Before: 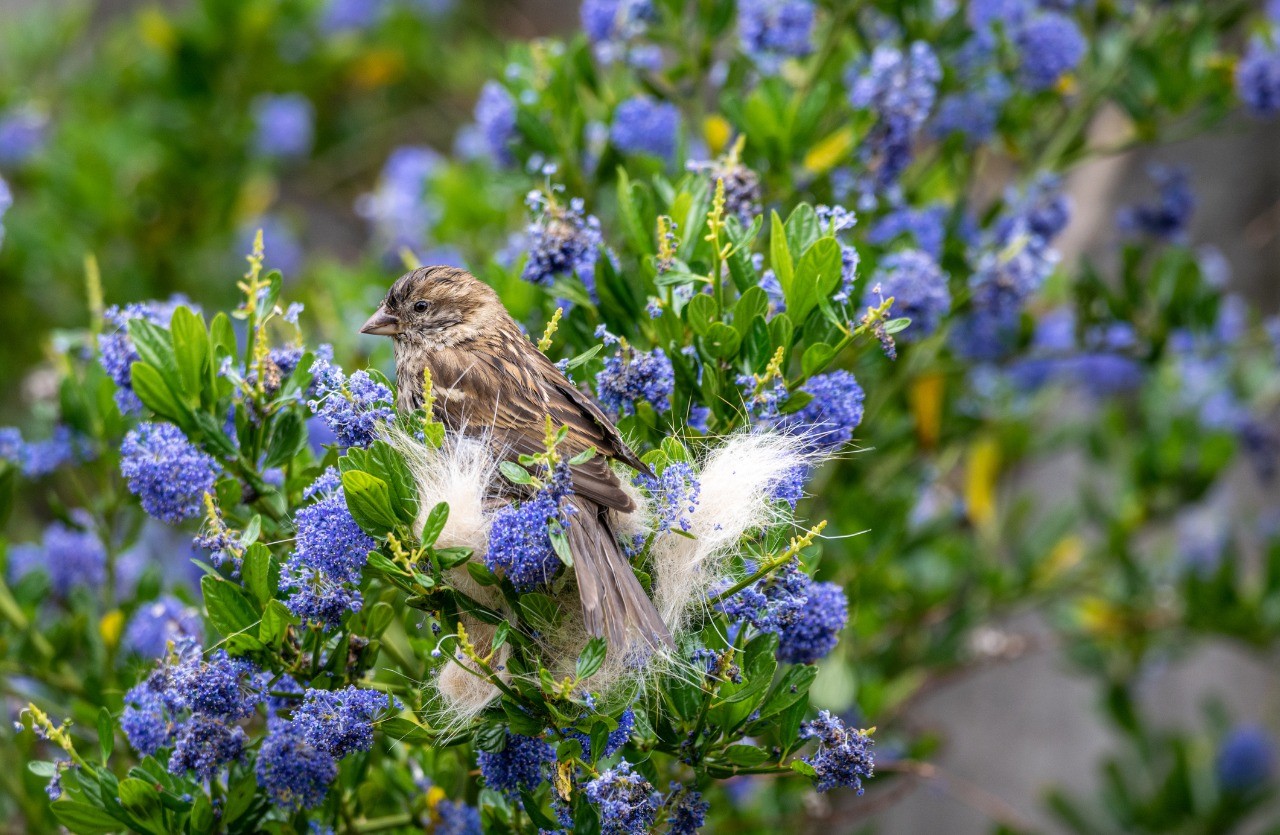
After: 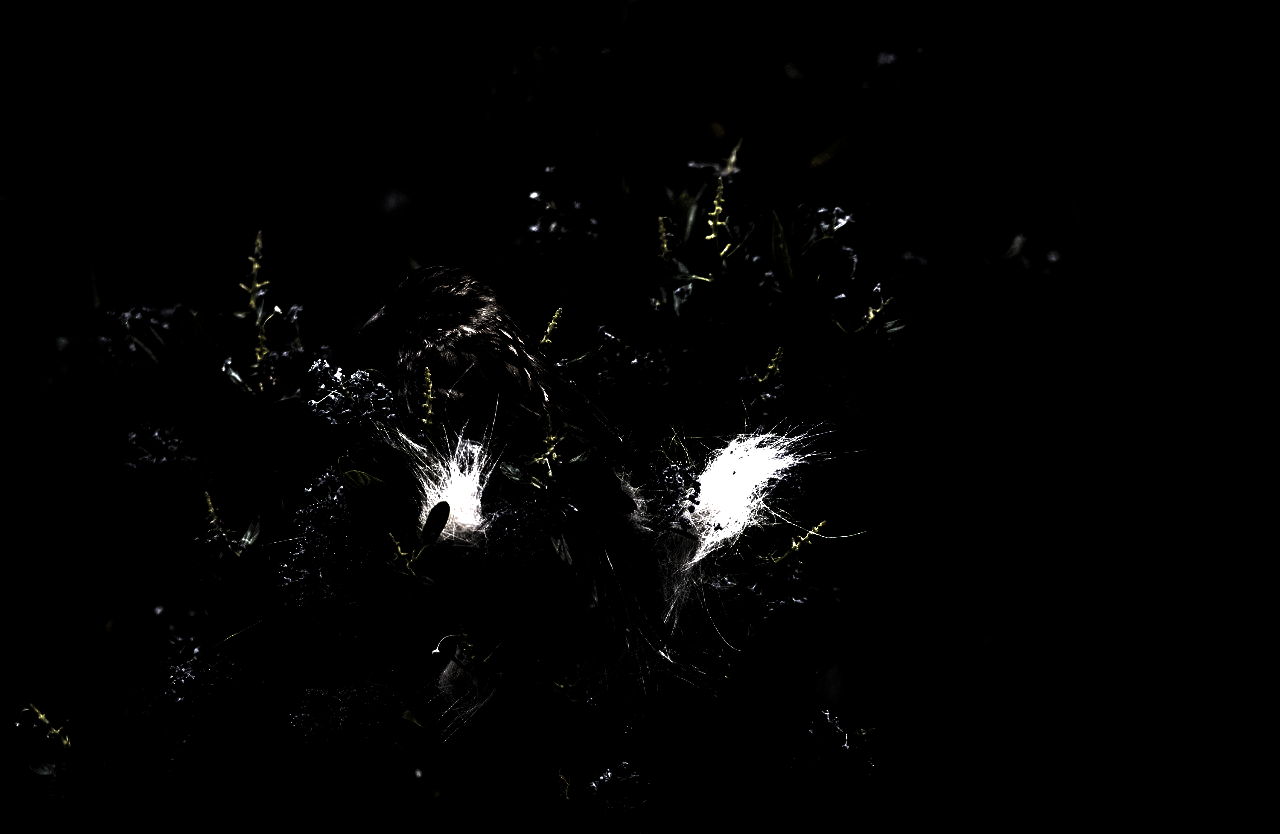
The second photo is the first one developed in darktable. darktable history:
exposure: exposure 0.236 EV, compensate highlight preservation false
crop: bottom 0.071%
levels: levels [0.721, 0.937, 0.997]
white balance: red 1.009, blue 1.027
